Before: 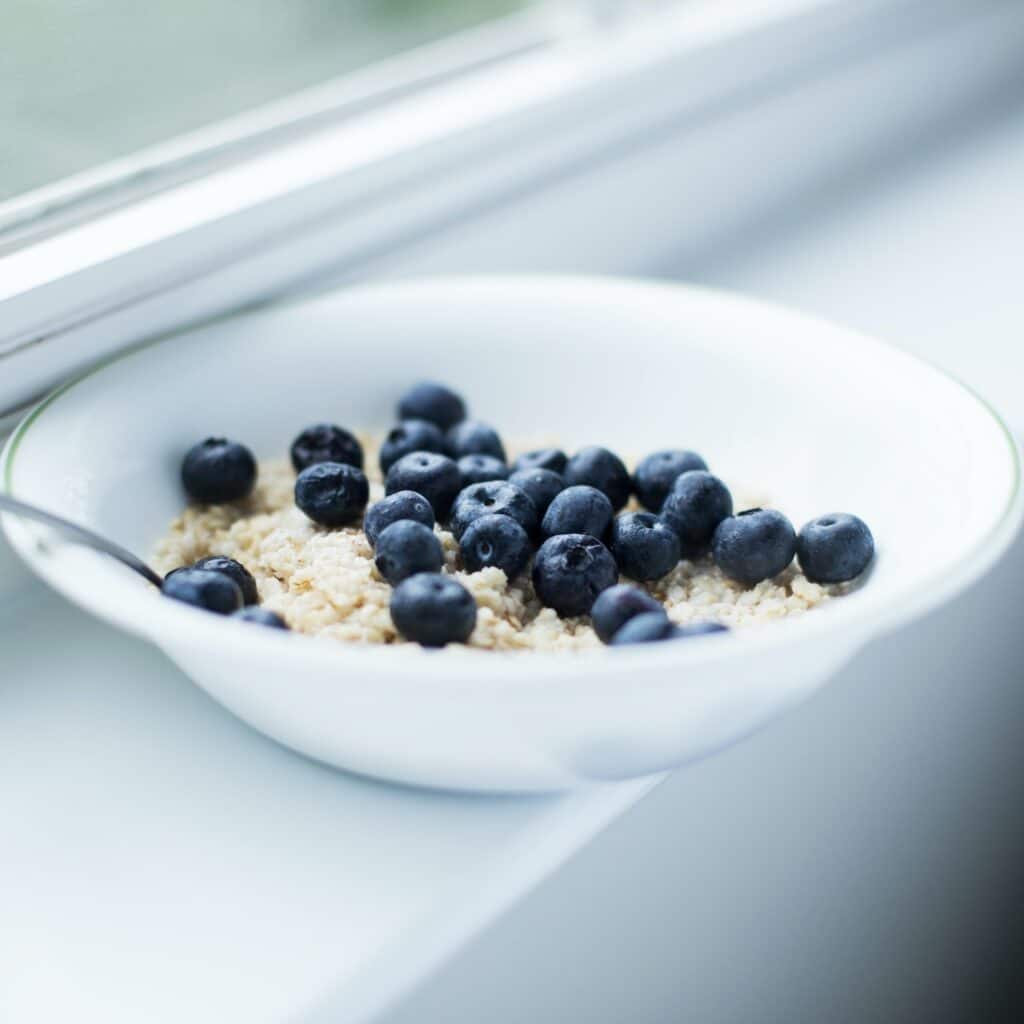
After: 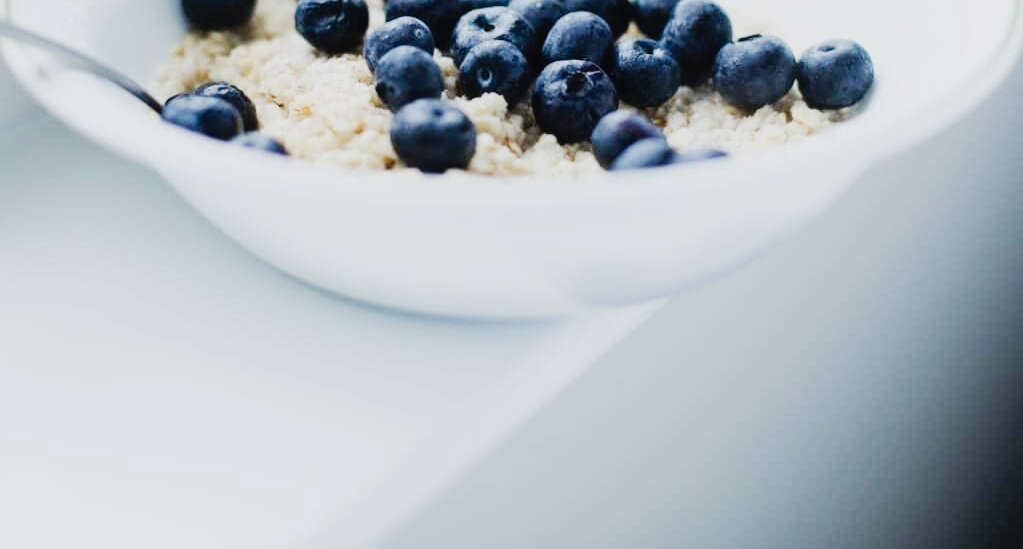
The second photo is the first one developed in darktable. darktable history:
tone curve: curves: ch0 [(0, 0.022) (0.114, 0.083) (0.281, 0.315) (0.447, 0.557) (0.588, 0.711) (0.786, 0.839) (0.999, 0.949)]; ch1 [(0, 0) (0.389, 0.352) (0.458, 0.433) (0.486, 0.474) (0.509, 0.505) (0.535, 0.53) (0.555, 0.557) (0.586, 0.622) (0.677, 0.724) (1, 1)]; ch2 [(0, 0) (0.369, 0.388) (0.449, 0.431) (0.501, 0.5) (0.528, 0.52) (0.561, 0.59) (0.697, 0.721) (1, 1)], preserve colors none
exposure: exposure -0.174 EV, compensate highlight preservation false
crop and rotate: top 46.31%, right 0.046%
